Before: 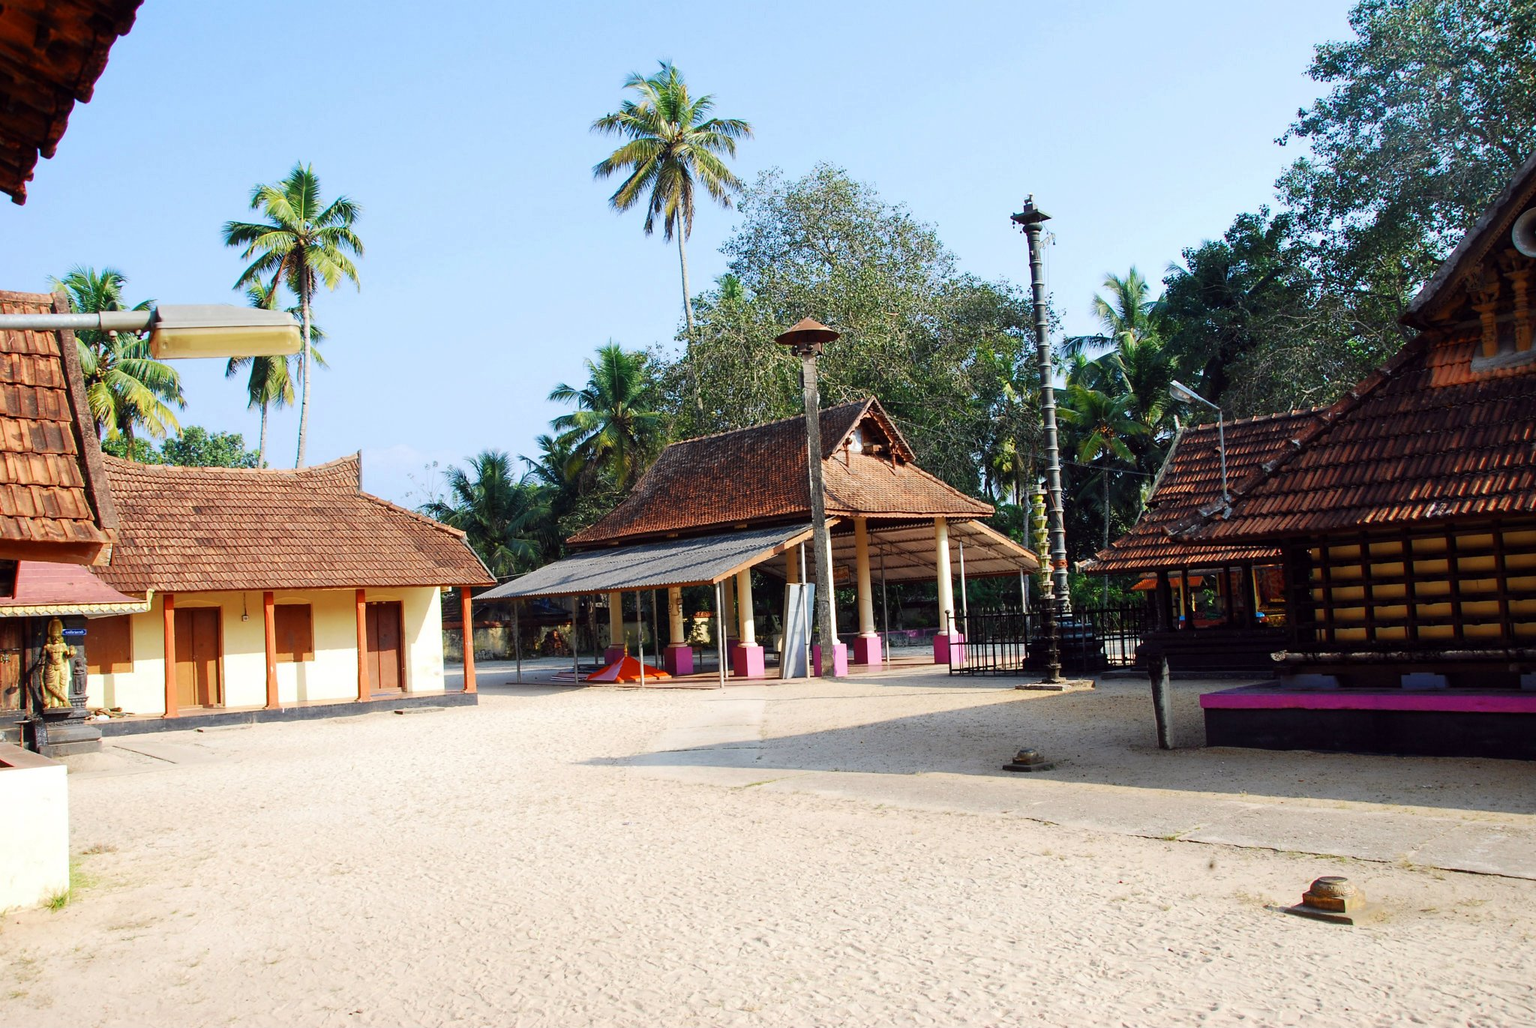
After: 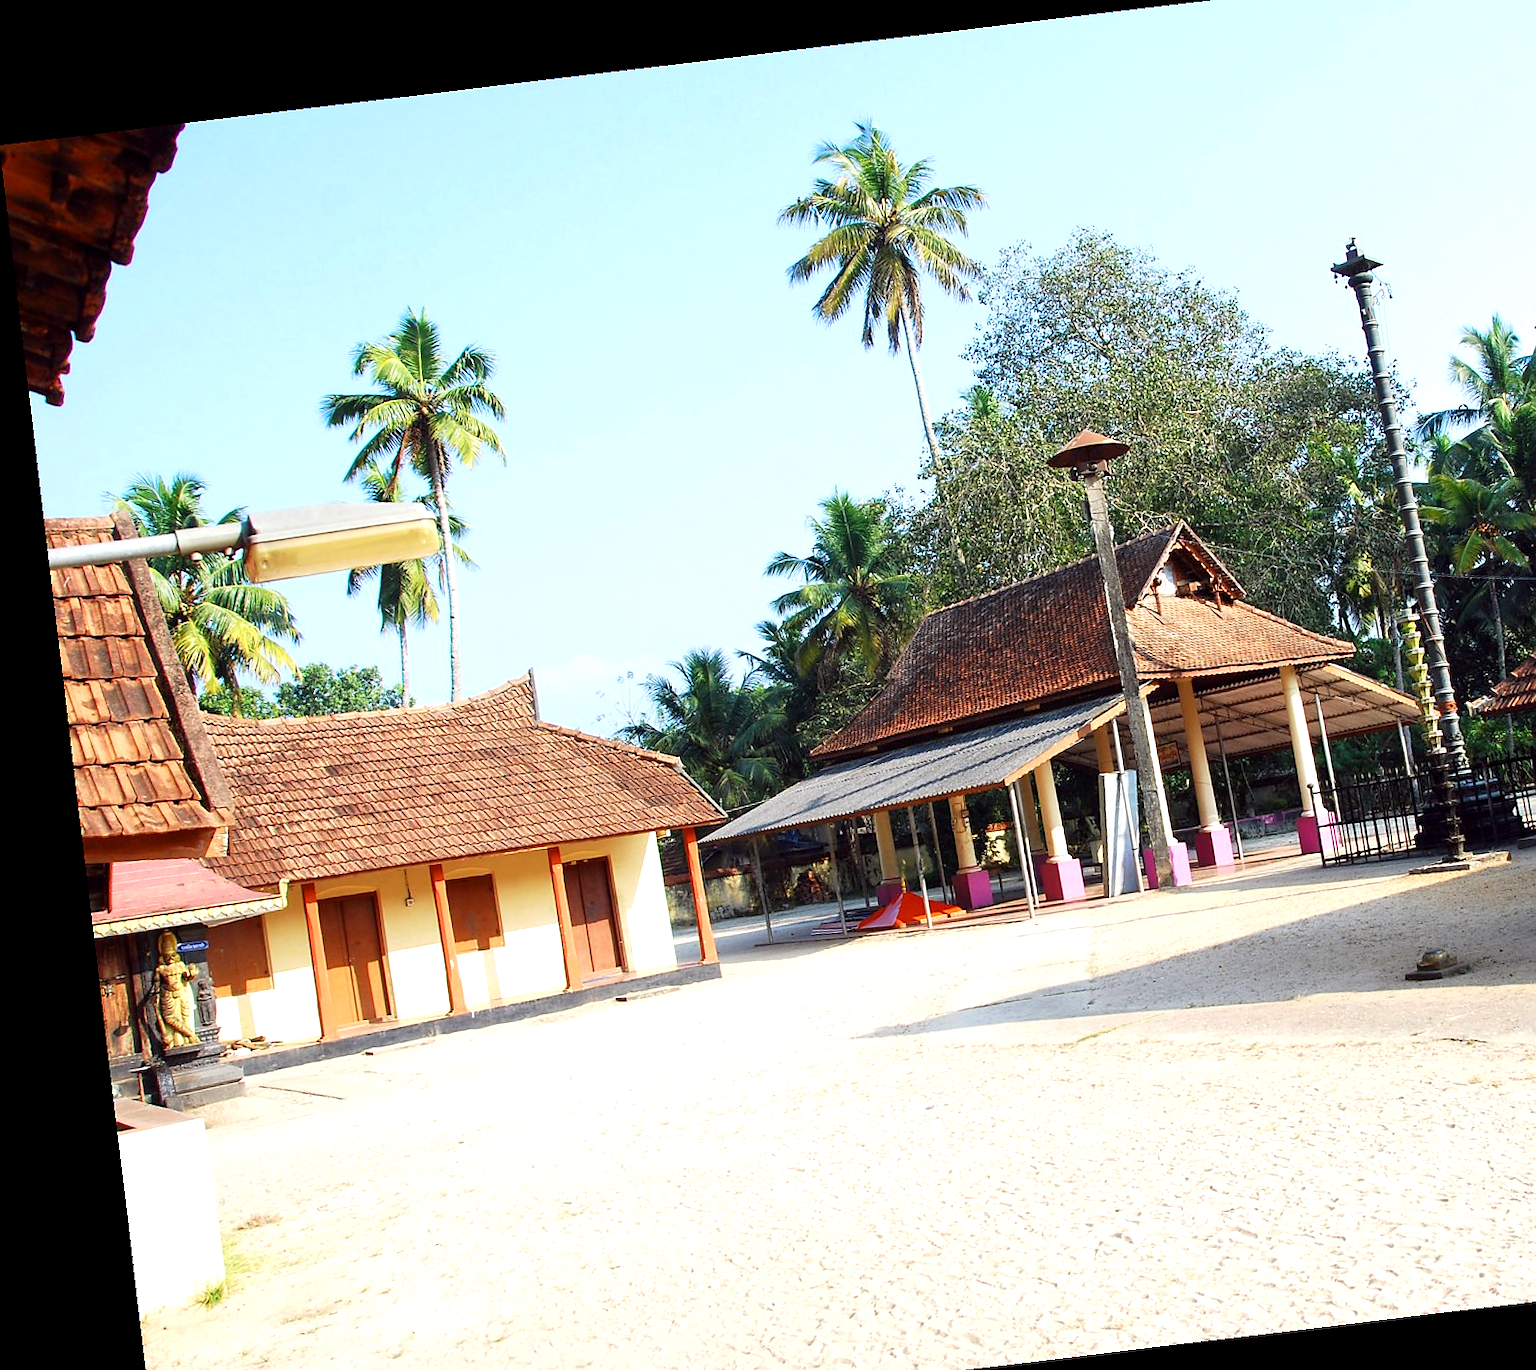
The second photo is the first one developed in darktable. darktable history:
rotate and perspective: rotation -6.83°, automatic cropping off
exposure: black level correction 0.001, exposure 0.5 EV, compensate exposure bias true, compensate highlight preservation false
crop: top 5.803%, right 27.864%, bottom 5.804%
sharpen: radius 0.969, amount 0.604
